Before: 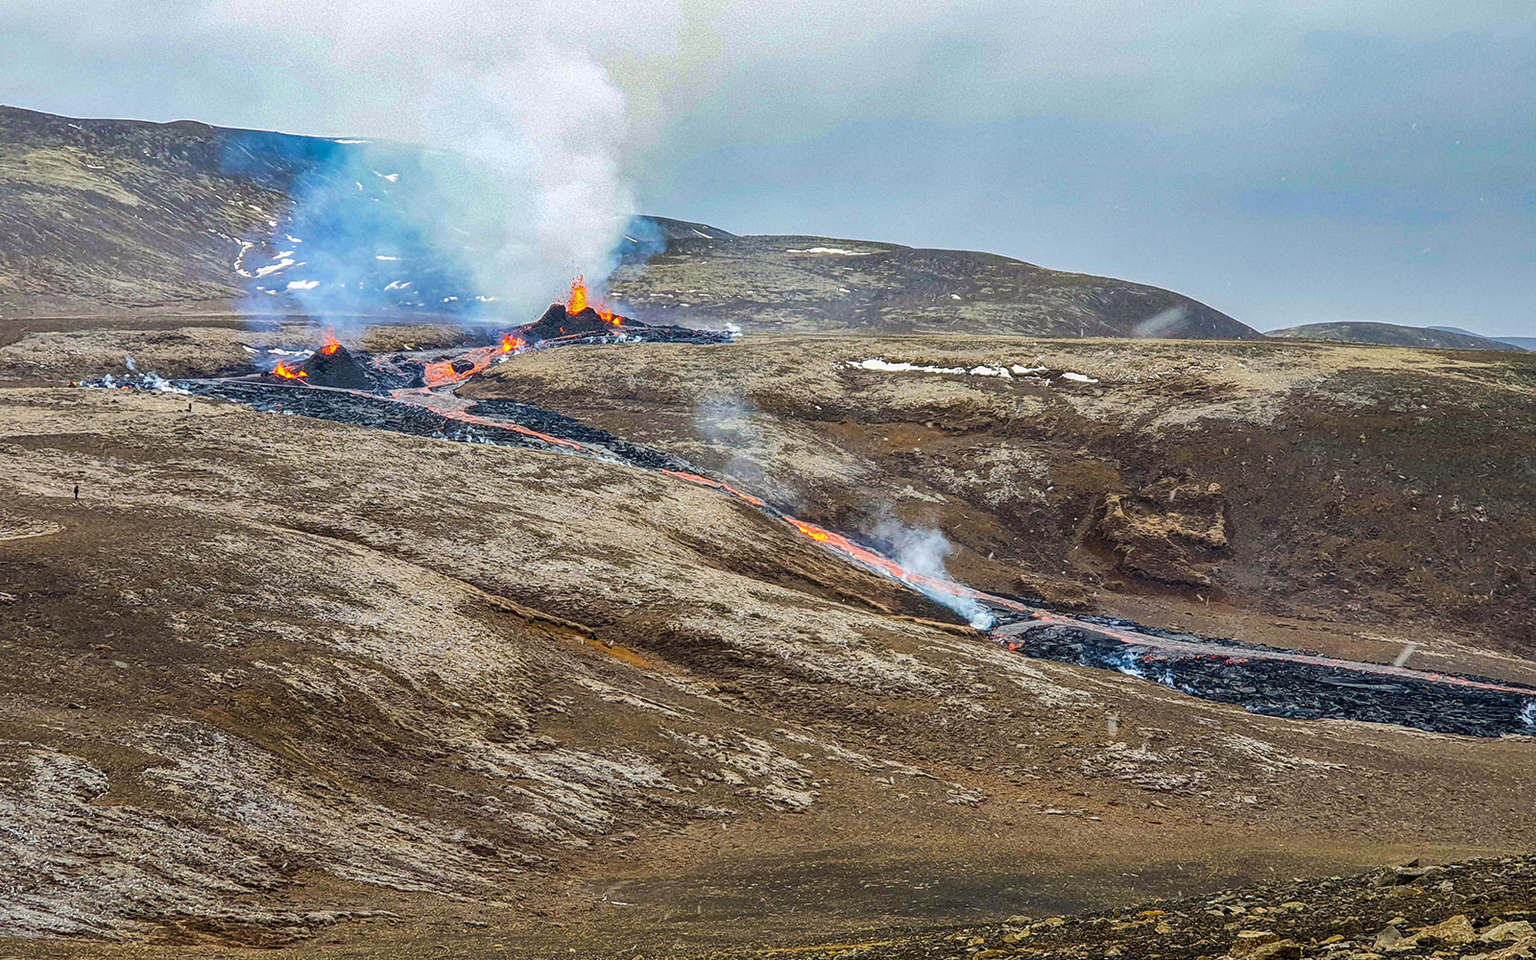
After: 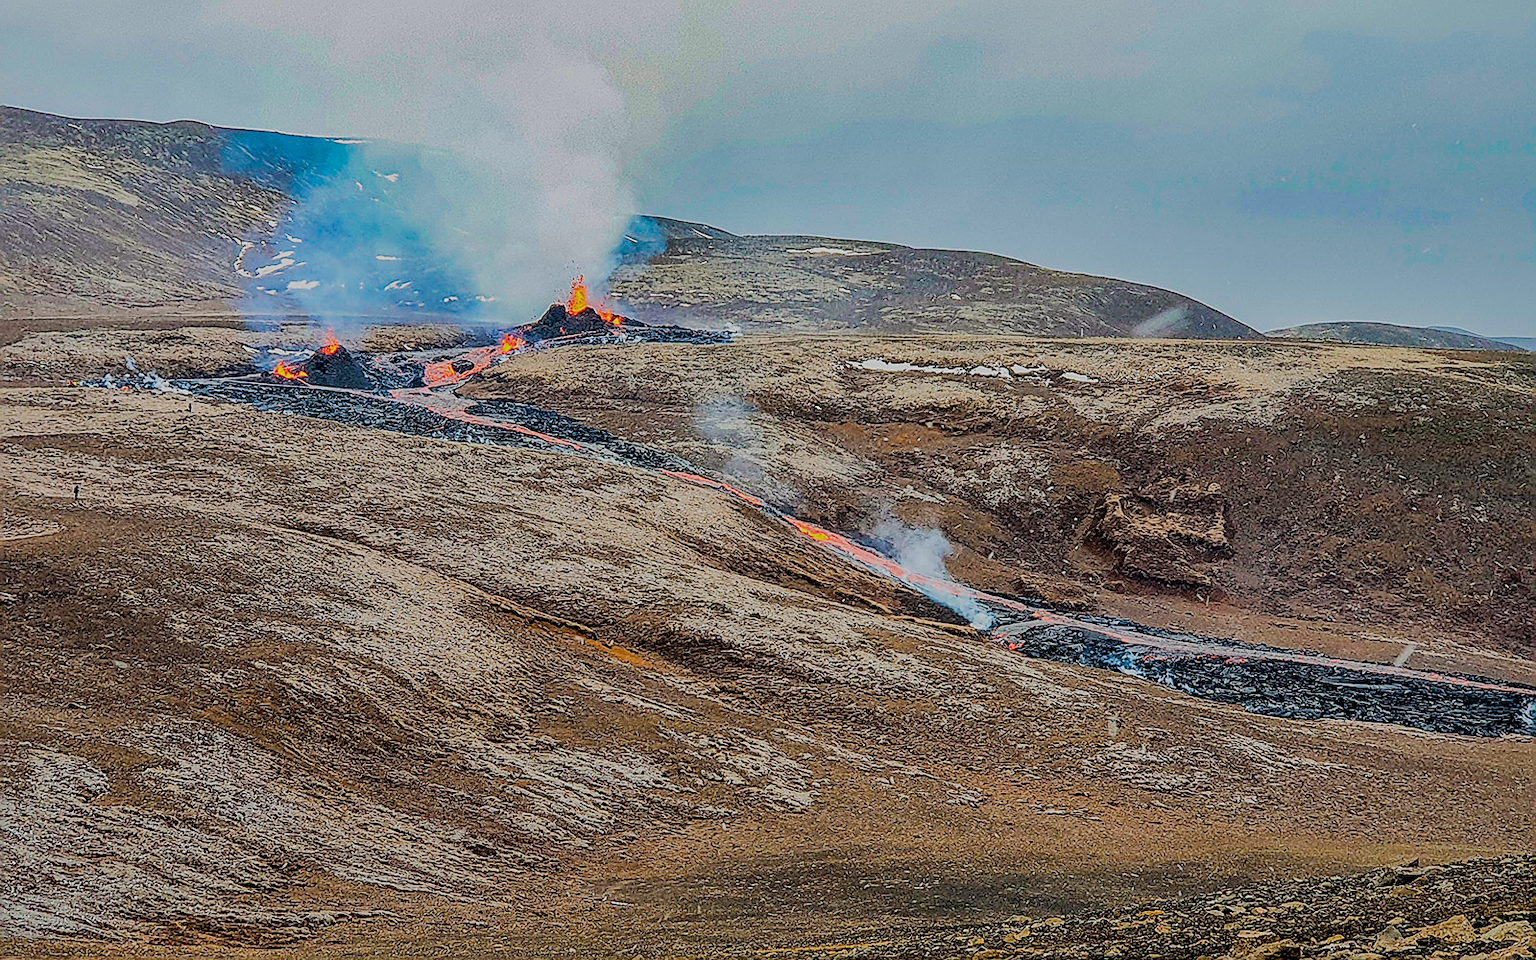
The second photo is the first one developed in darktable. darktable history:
sharpen: radius 1.347, amount 1.244, threshold 0.616
shadows and highlights: on, module defaults
filmic rgb: black relative exposure -6.16 EV, white relative exposure 6.95 EV, hardness 2.25
tone curve: curves: ch0 [(0, 0) (0.003, 0.003) (0.011, 0.011) (0.025, 0.025) (0.044, 0.045) (0.069, 0.07) (0.1, 0.1) (0.136, 0.137) (0.177, 0.179) (0.224, 0.226) (0.277, 0.279) (0.335, 0.338) (0.399, 0.402) (0.468, 0.472) (0.543, 0.547) (0.623, 0.628) (0.709, 0.715) (0.801, 0.807) (0.898, 0.902) (1, 1)]
